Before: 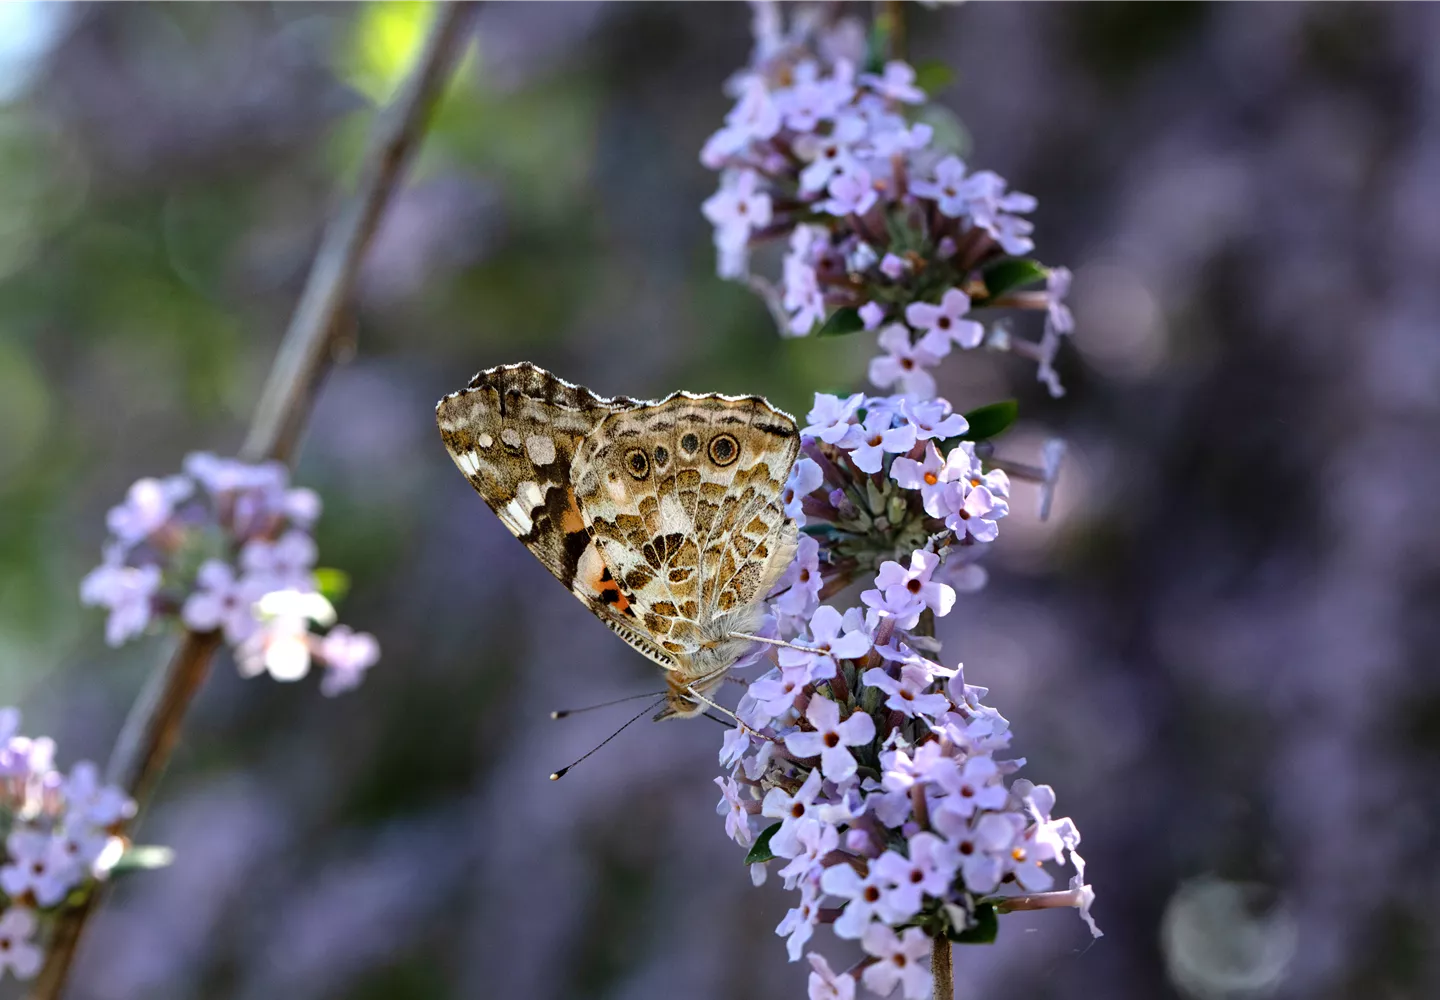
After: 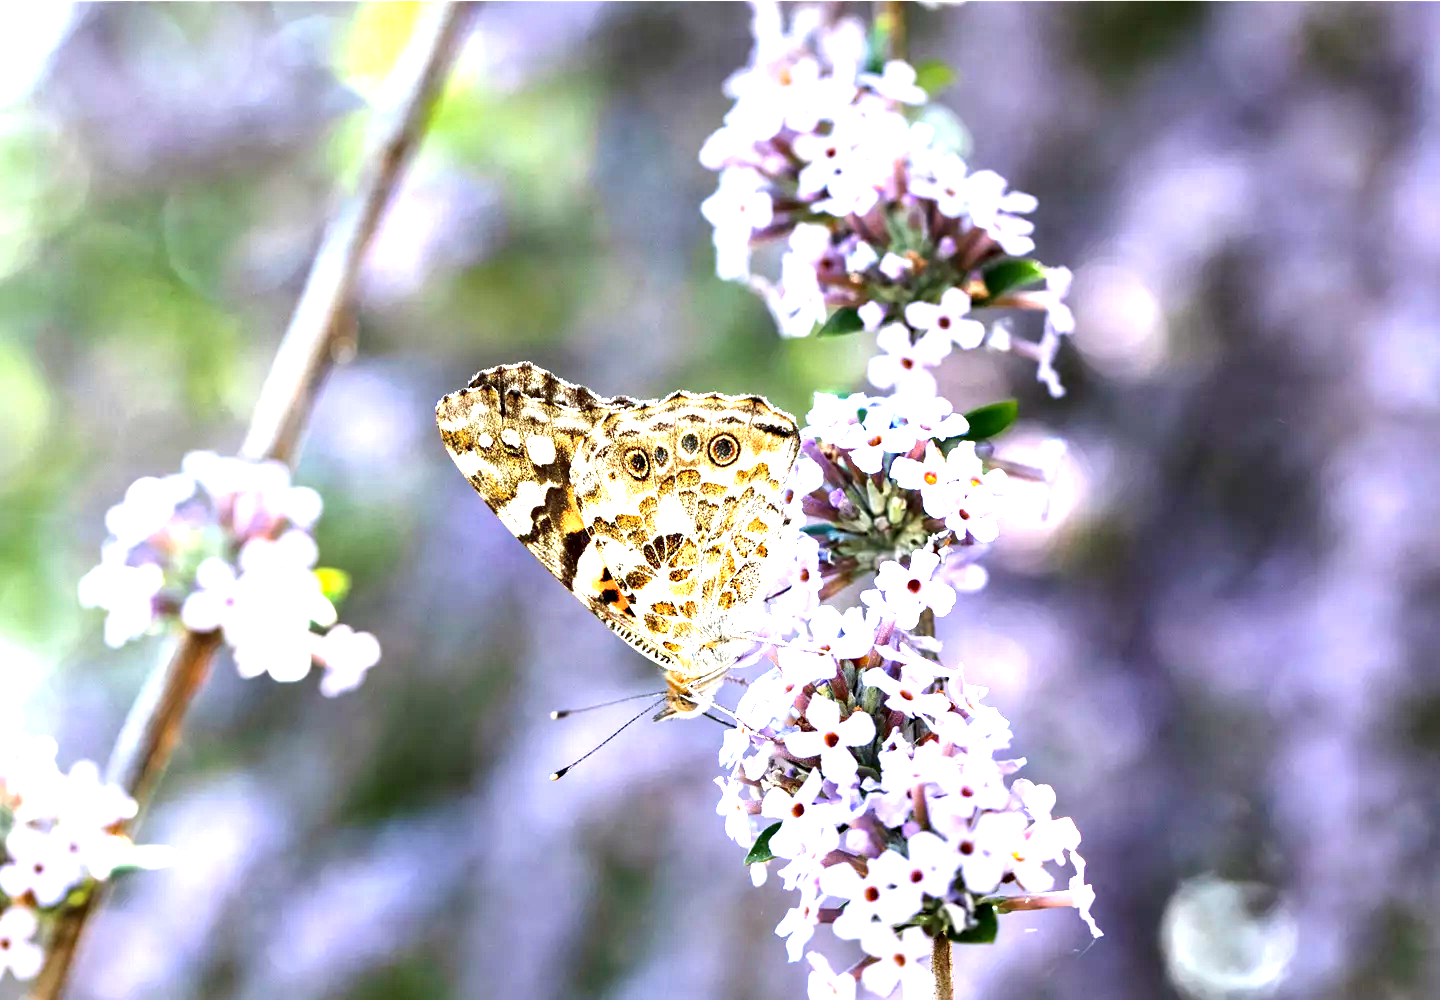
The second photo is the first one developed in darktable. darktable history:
exposure: exposure 2.25 EV, compensate highlight preservation false
contrast equalizer: octaves 7, y [[0.6 ×6], [0.55 ×6], [0 ×6], [0 ×6], [0 ×6]], mix 0.3
